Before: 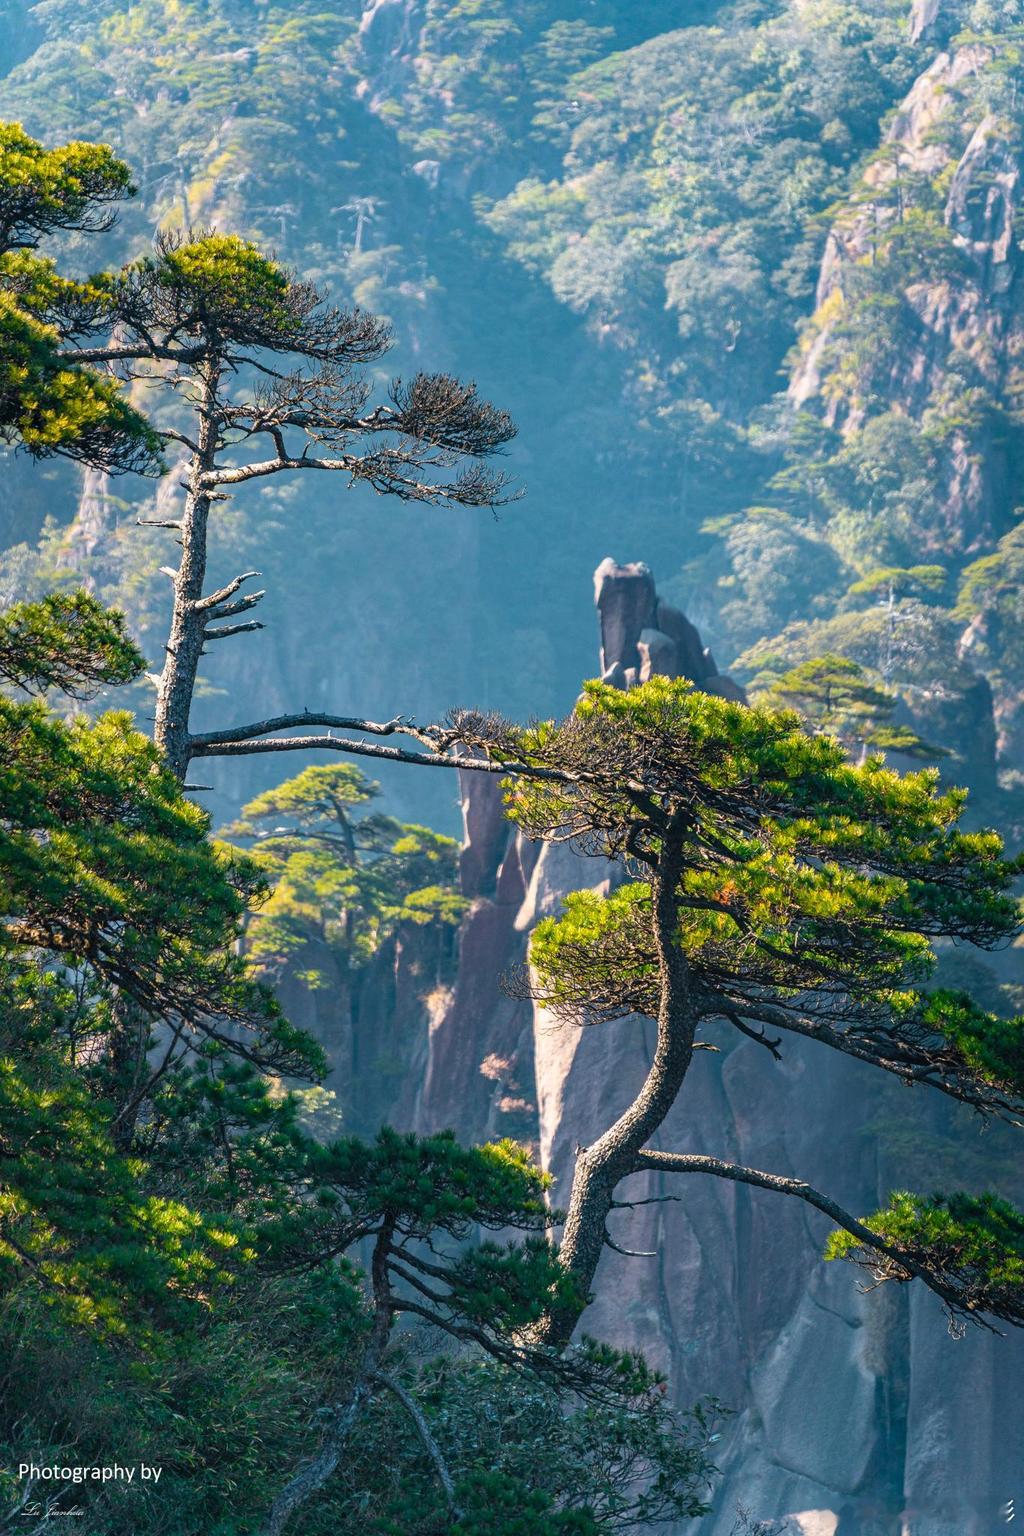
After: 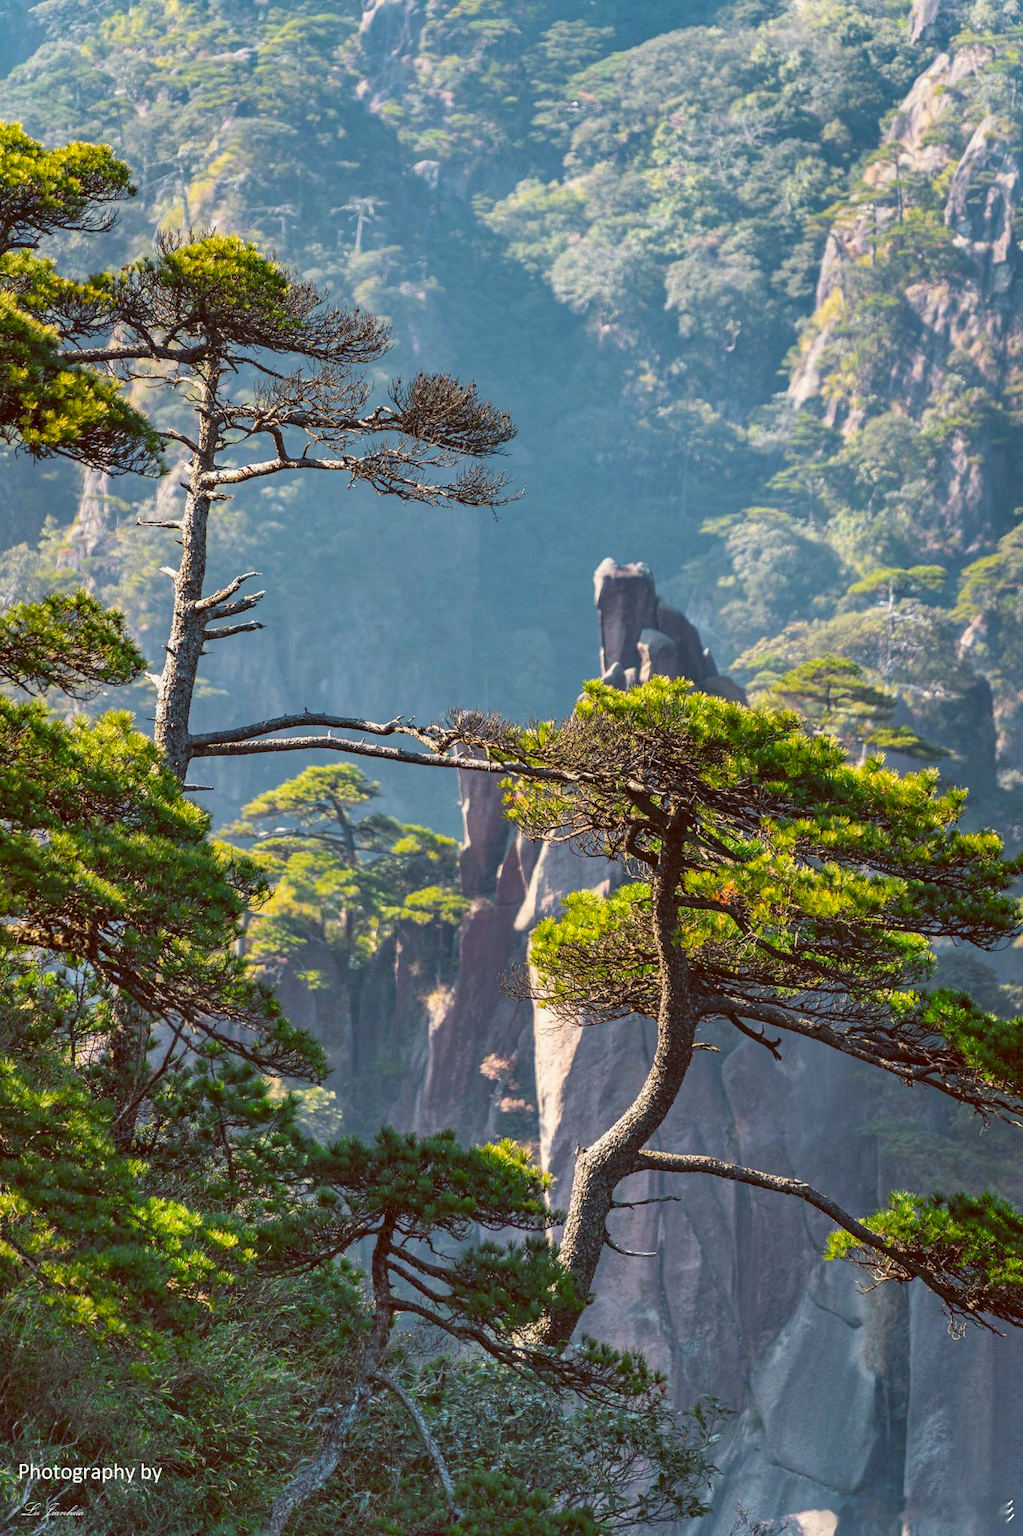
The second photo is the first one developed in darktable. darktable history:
color balance: lift [1.001, 1.007, 1, 0.993], gamma [1.023, 1.026, 1.01, 0.974], gain [0.964, 1.059, 1.073, 0.927]
shadows and highlights: low approximation 0.01, soften with gaussian
color calibration: illuminant as shot in camera, x 0.358, y 0.373, temperature 4628.91 K
